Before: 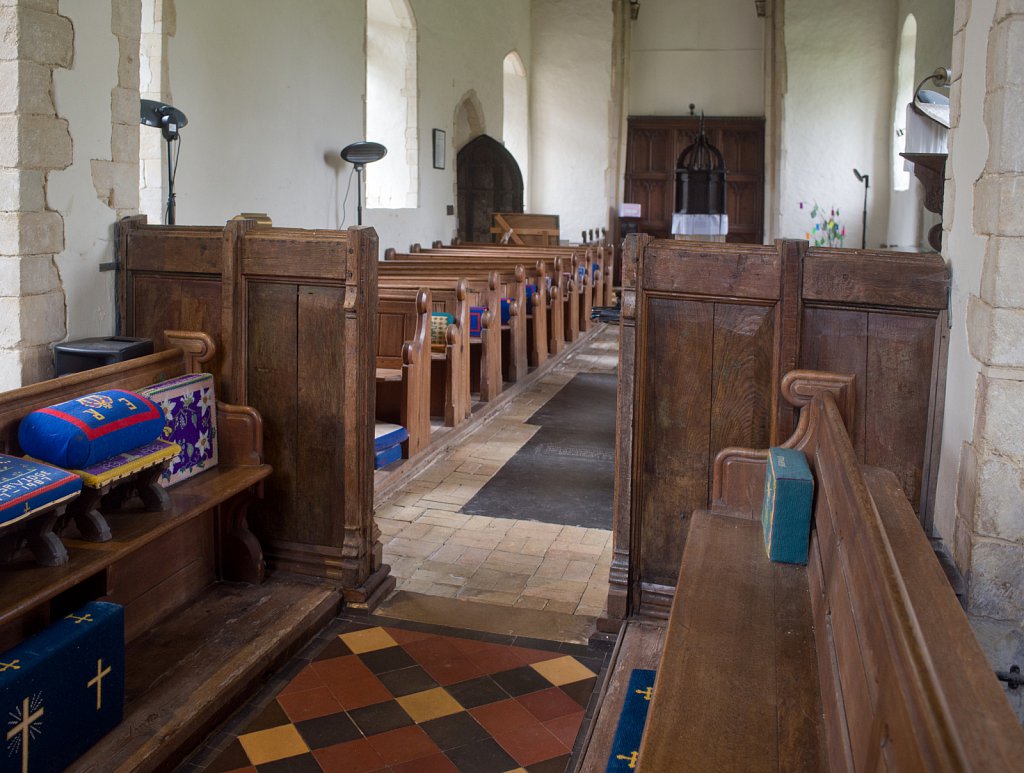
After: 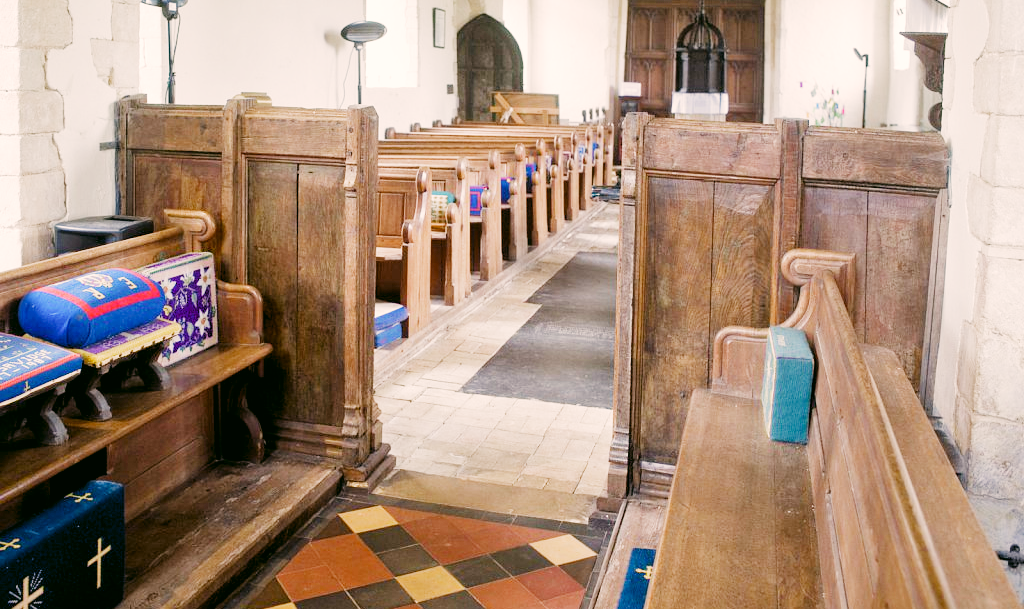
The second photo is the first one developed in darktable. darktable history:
tone equalizer: -8 EV -0.39 EV, -7 EV -0.385 EV, -6 EV -0.341 EV, -5 EV -0.238 EV, -3 EV 0.253 EV, -2 EV 0.327 EV, -1 EV 0.391 EV, +0 EV 0.416 EV
color correction: highlights a* 4.53, highlights b* 4.94, shadows a* -6.83, shadows b* 4.8
exposure: black level correction 0.001, exposure 1.805 EV, compensate highlight preservation false
crop and rotate: top 15.692%, bottom 5.512%
contrast brightness saturation: contrast 0.1, brightness 0.036, saturation 0.087
filmic rgb: black relative exposure -7.65 EV, white relative exposure 4.56 EV, hardness 3.61, preserve chrominance no, color science v5 (2021), contrast in shadows safe, contrast in highlights safe
